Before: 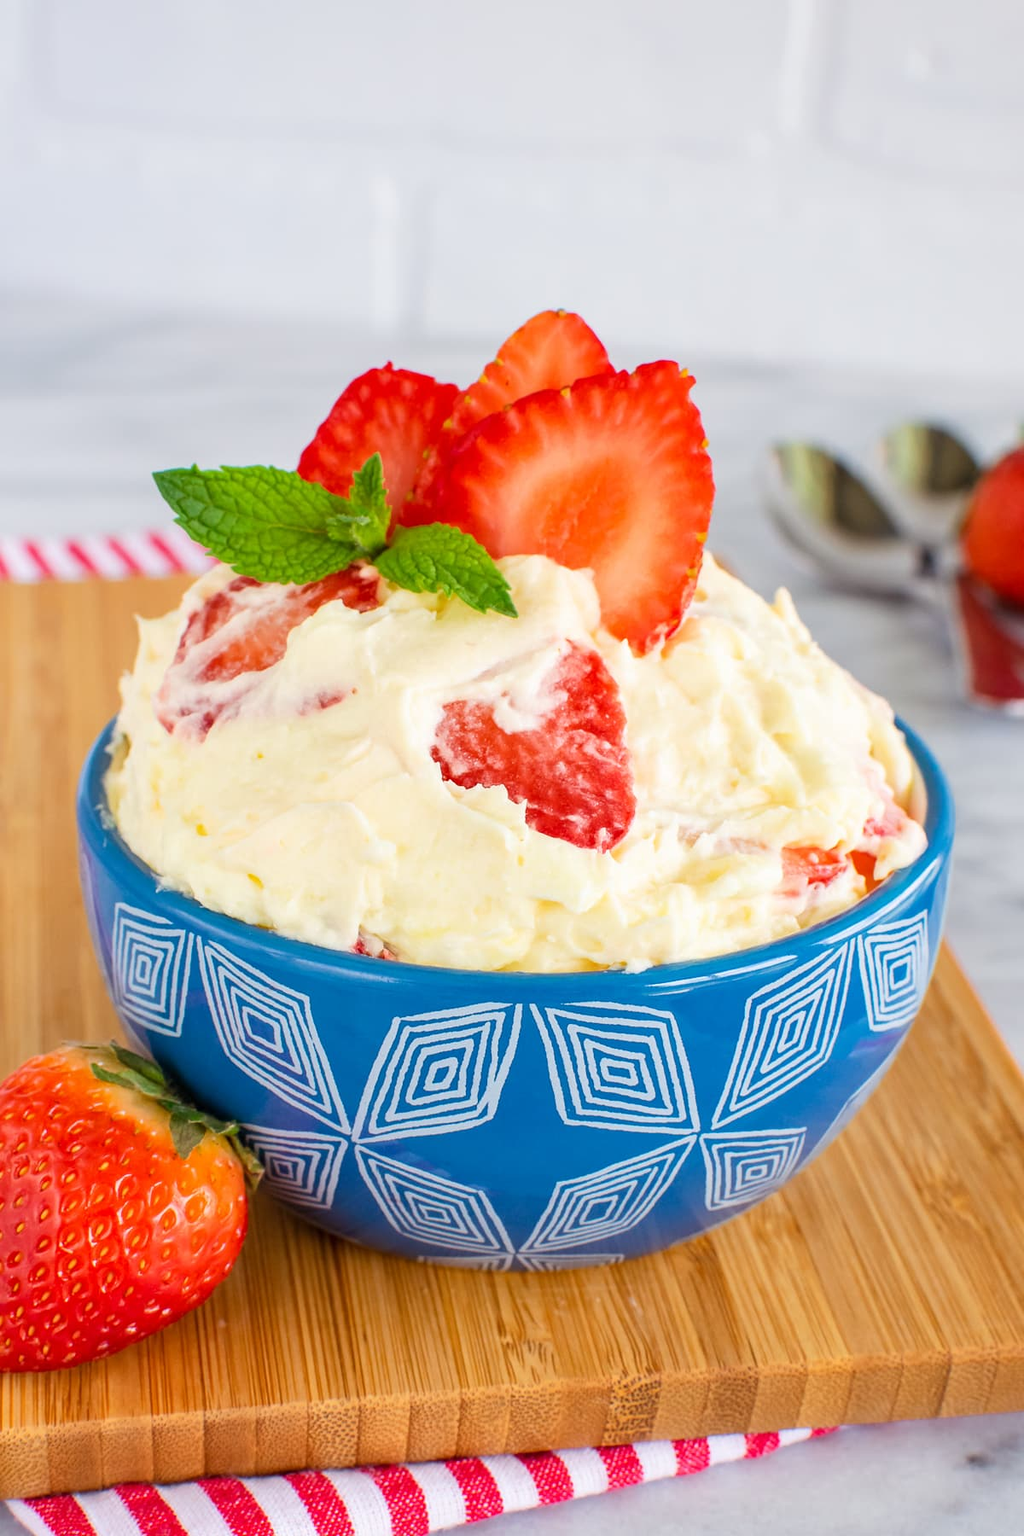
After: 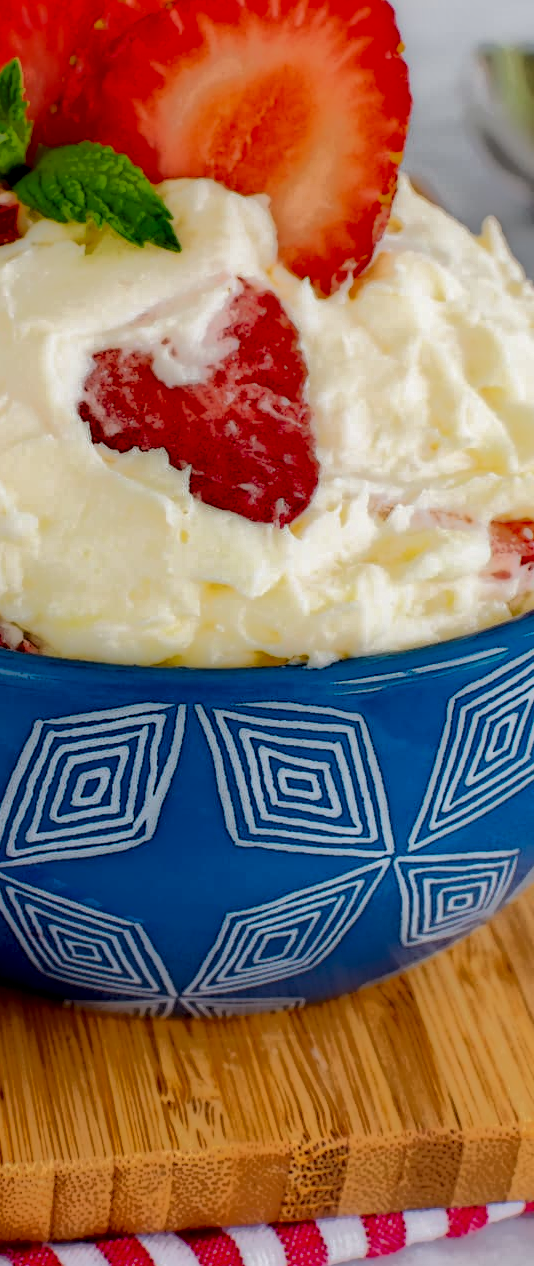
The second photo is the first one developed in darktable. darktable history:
crop: left 35.535%, top 26.257%, right 19.954%, bottom 3.368%
local contrast: highlights 4%, shadows 235%, detail 164%, midtone range 0.007
